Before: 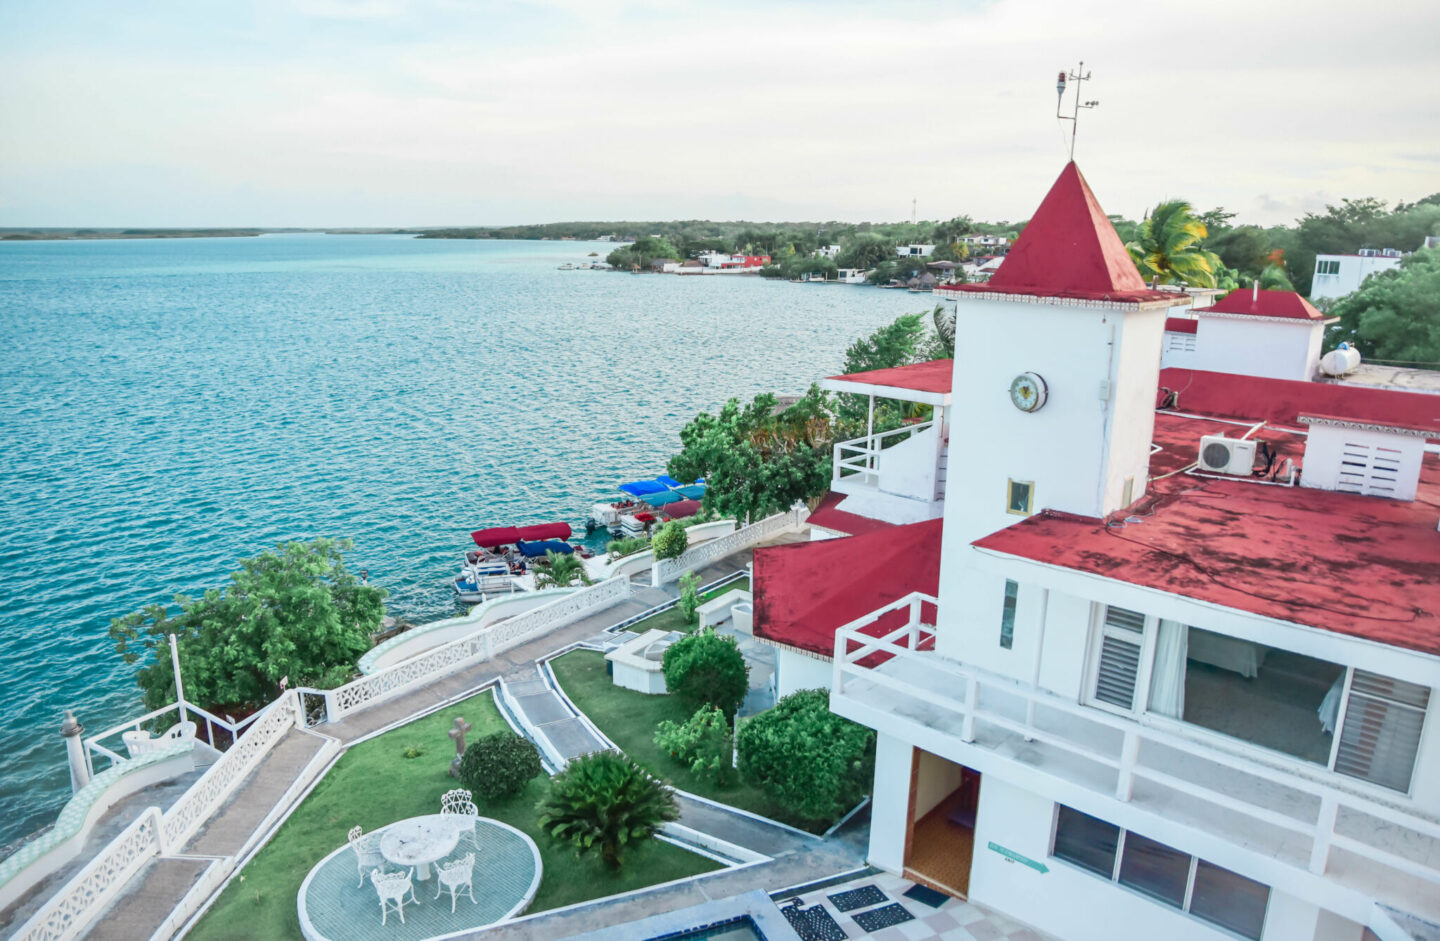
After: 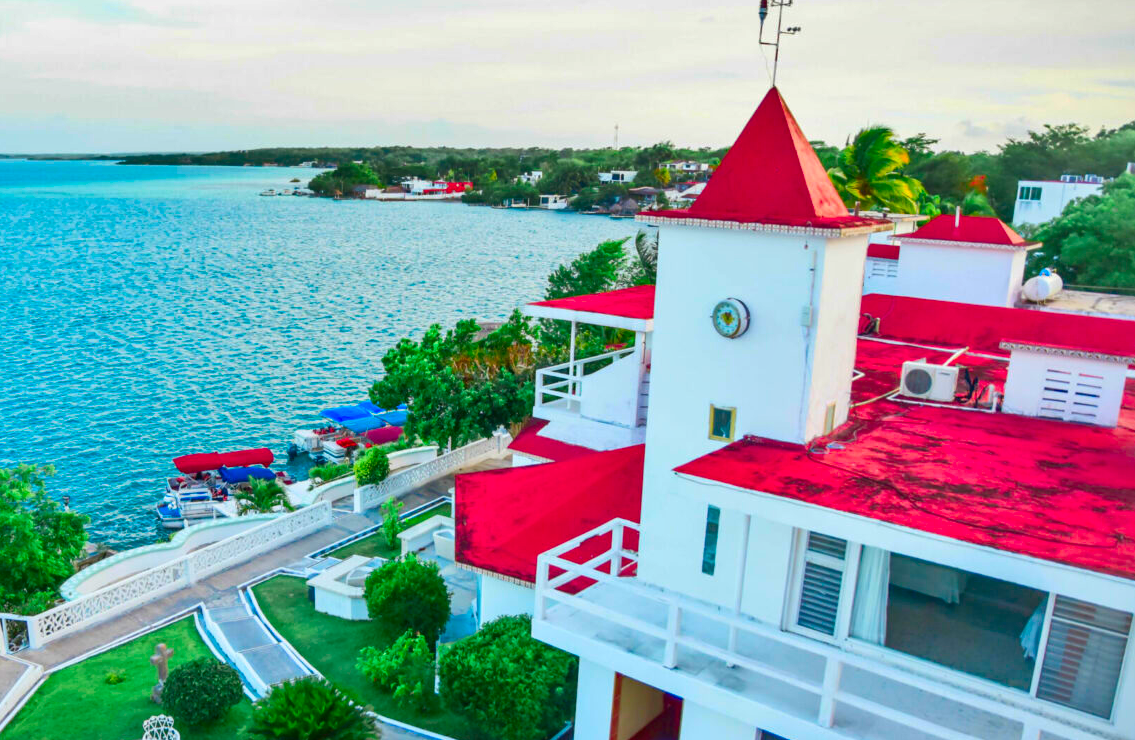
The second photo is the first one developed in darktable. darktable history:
crop and rotate: left 20.74%, top 7.912%, right 0.375%, bottom 13.378%
color correction: saturation 2.15
shadows and highlights: low approximation 0.01, soften with gaussian
